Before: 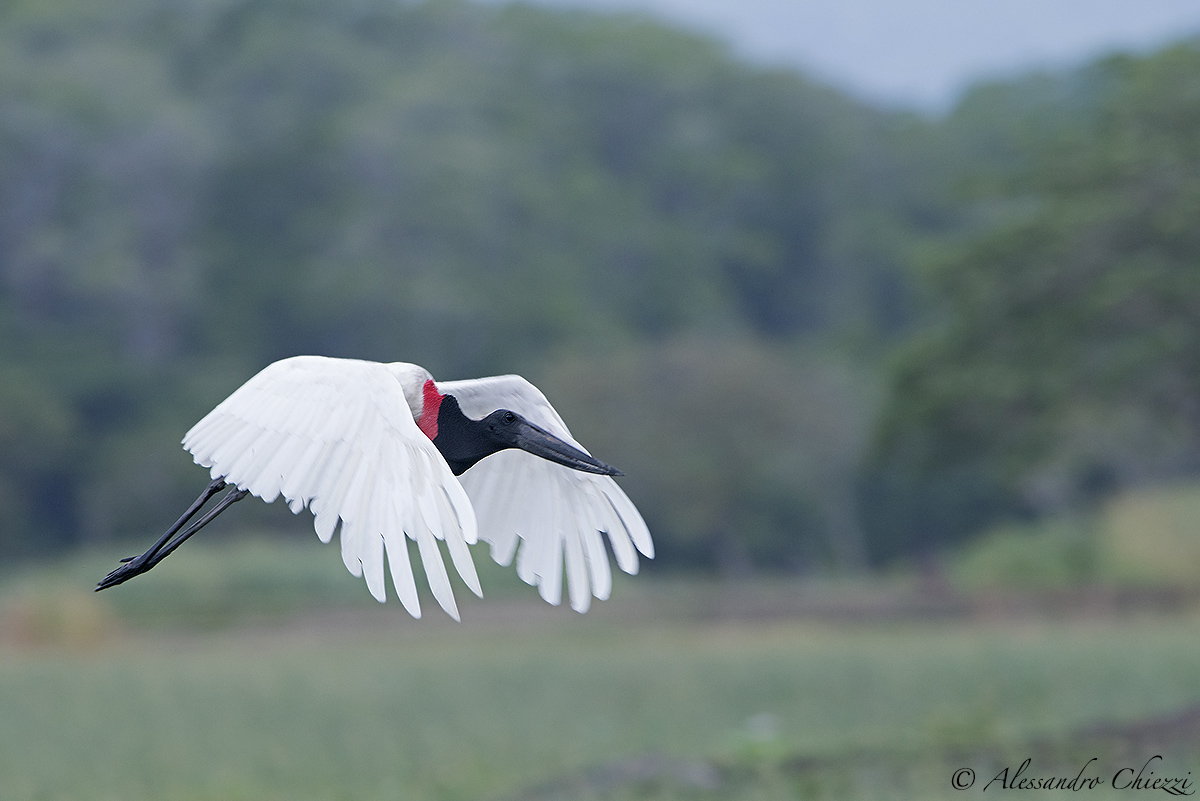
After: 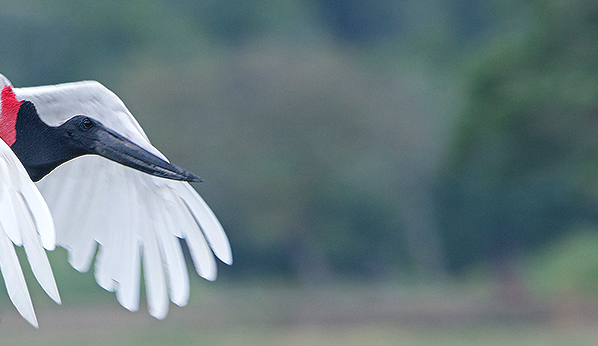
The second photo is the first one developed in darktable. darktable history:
exposure: exposure 0.206 EV, compensate highlight preservation false
local contrast: detail 110%
crop: left 35.172%, top 36.729%, right 14.933%, bottom 19.994%
